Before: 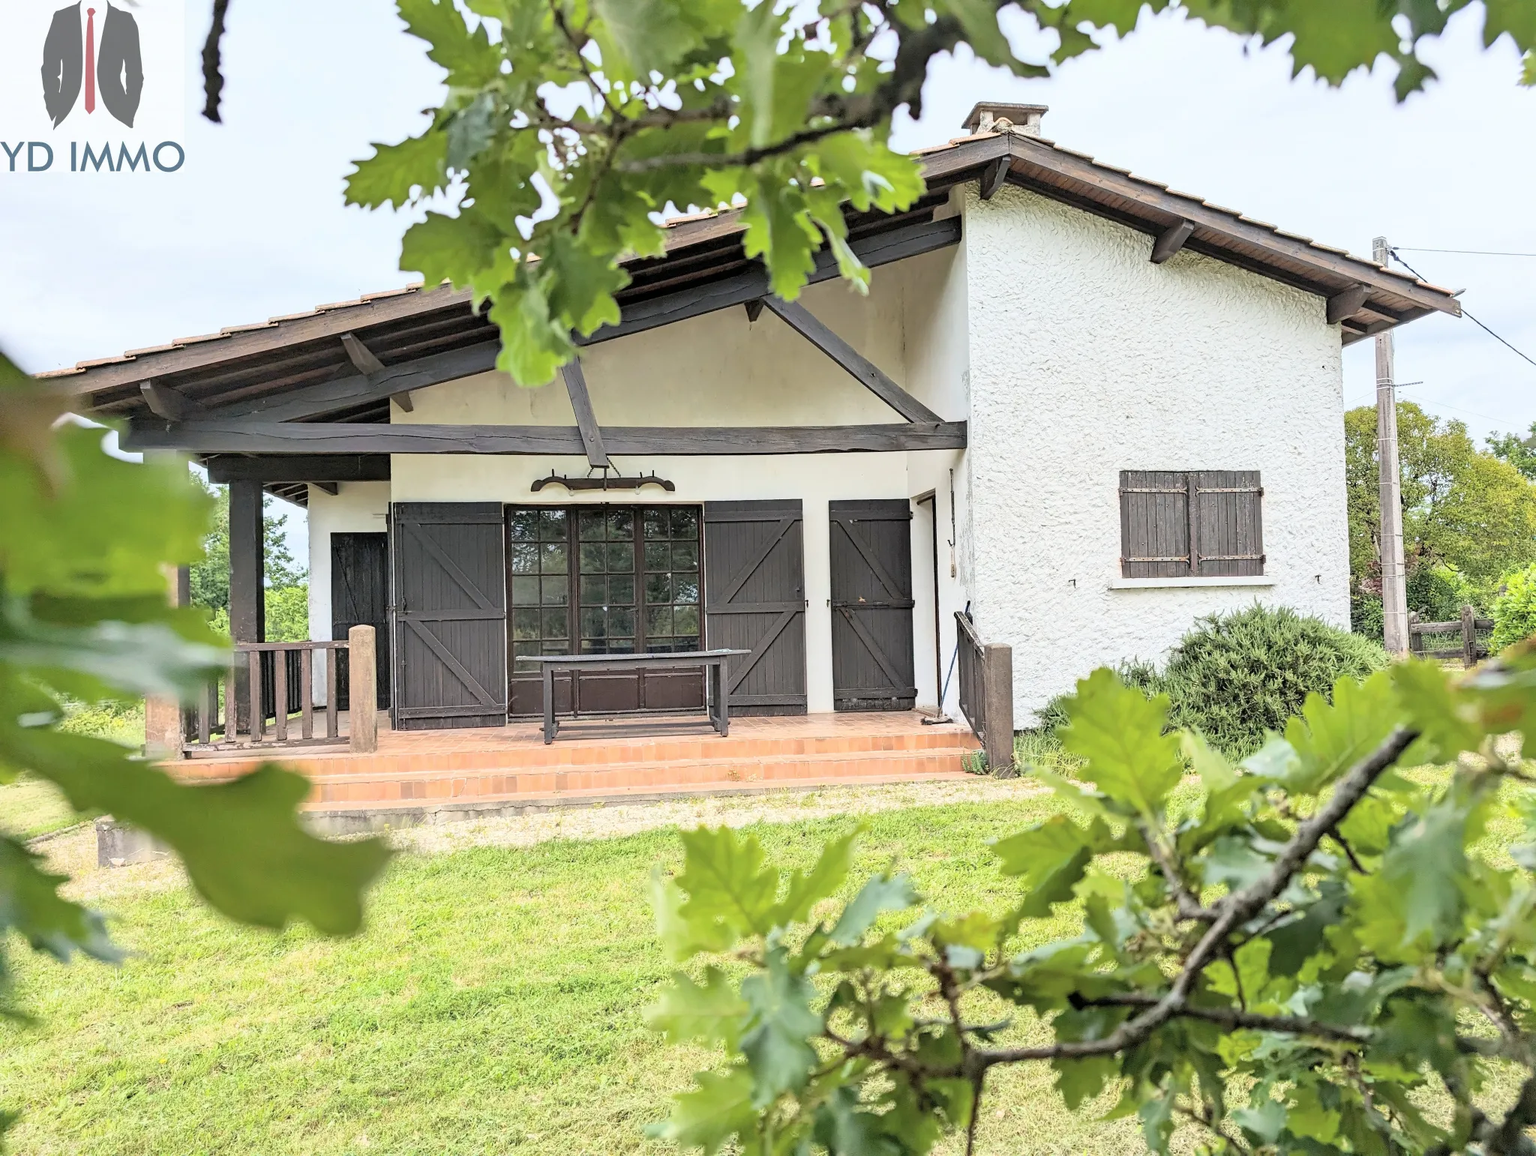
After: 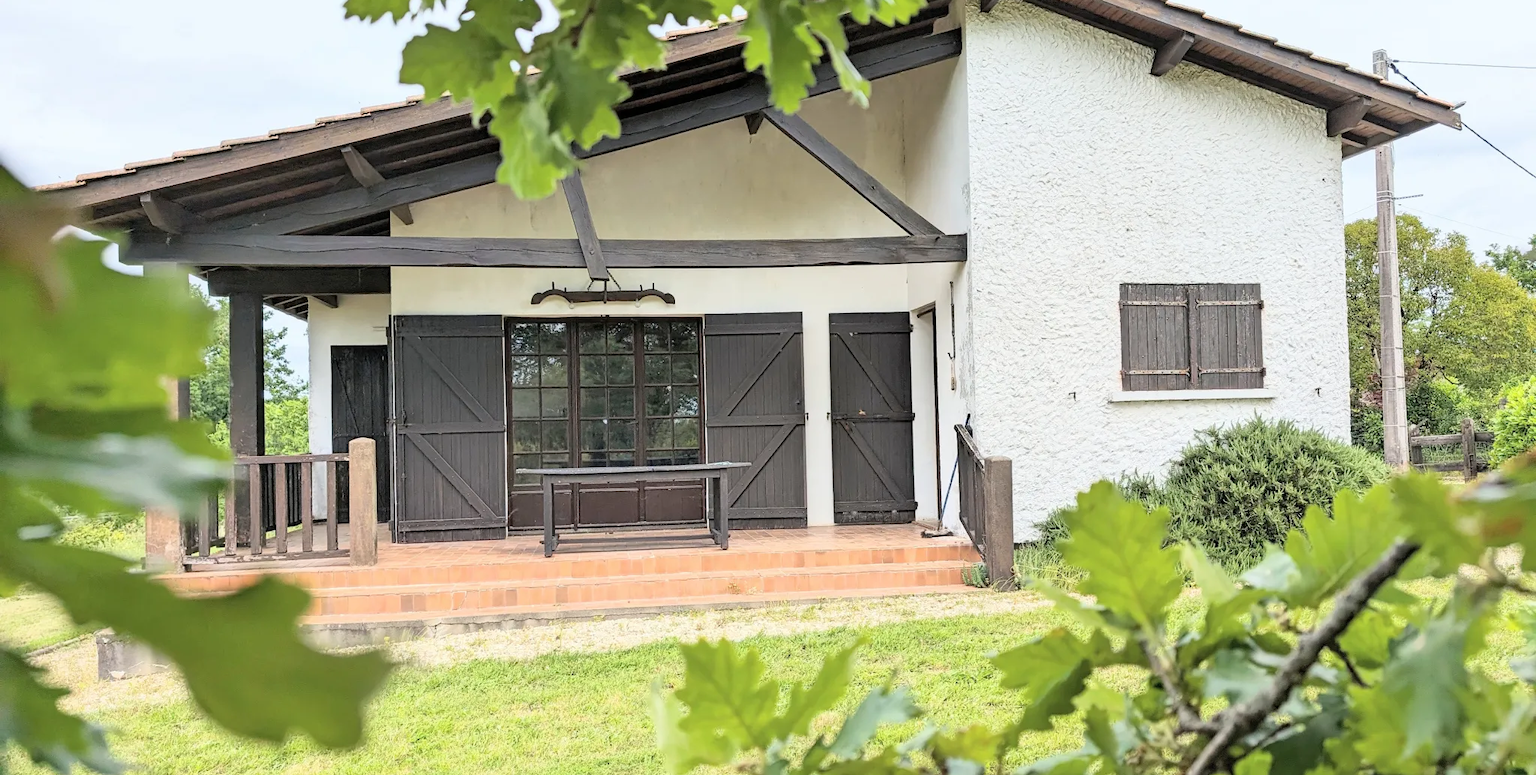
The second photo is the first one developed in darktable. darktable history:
crop: top 16.22%, bottom 16.703%
